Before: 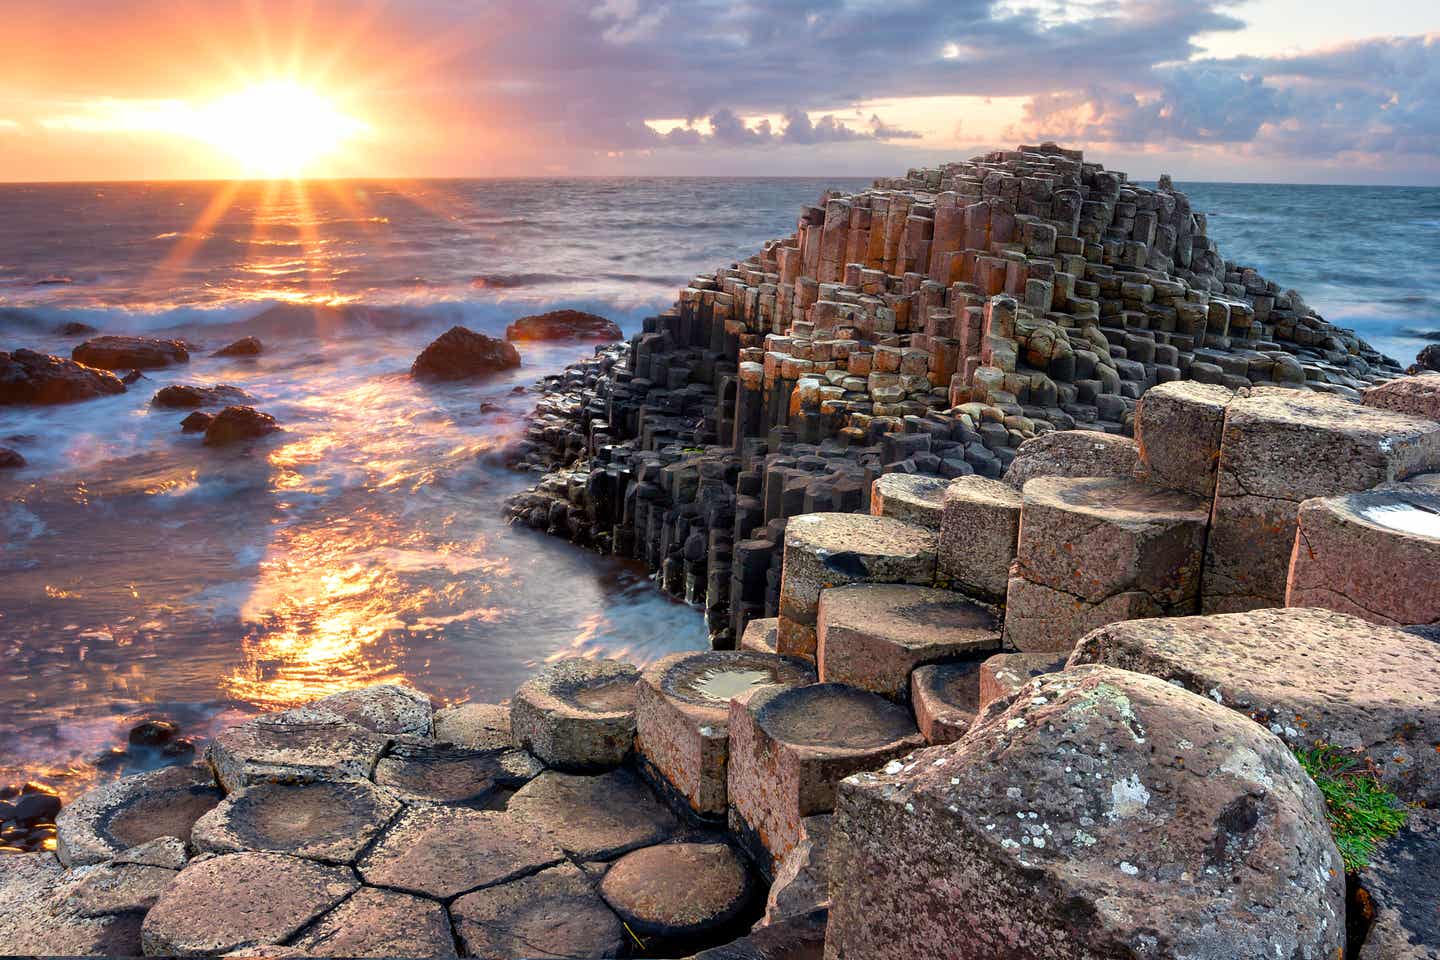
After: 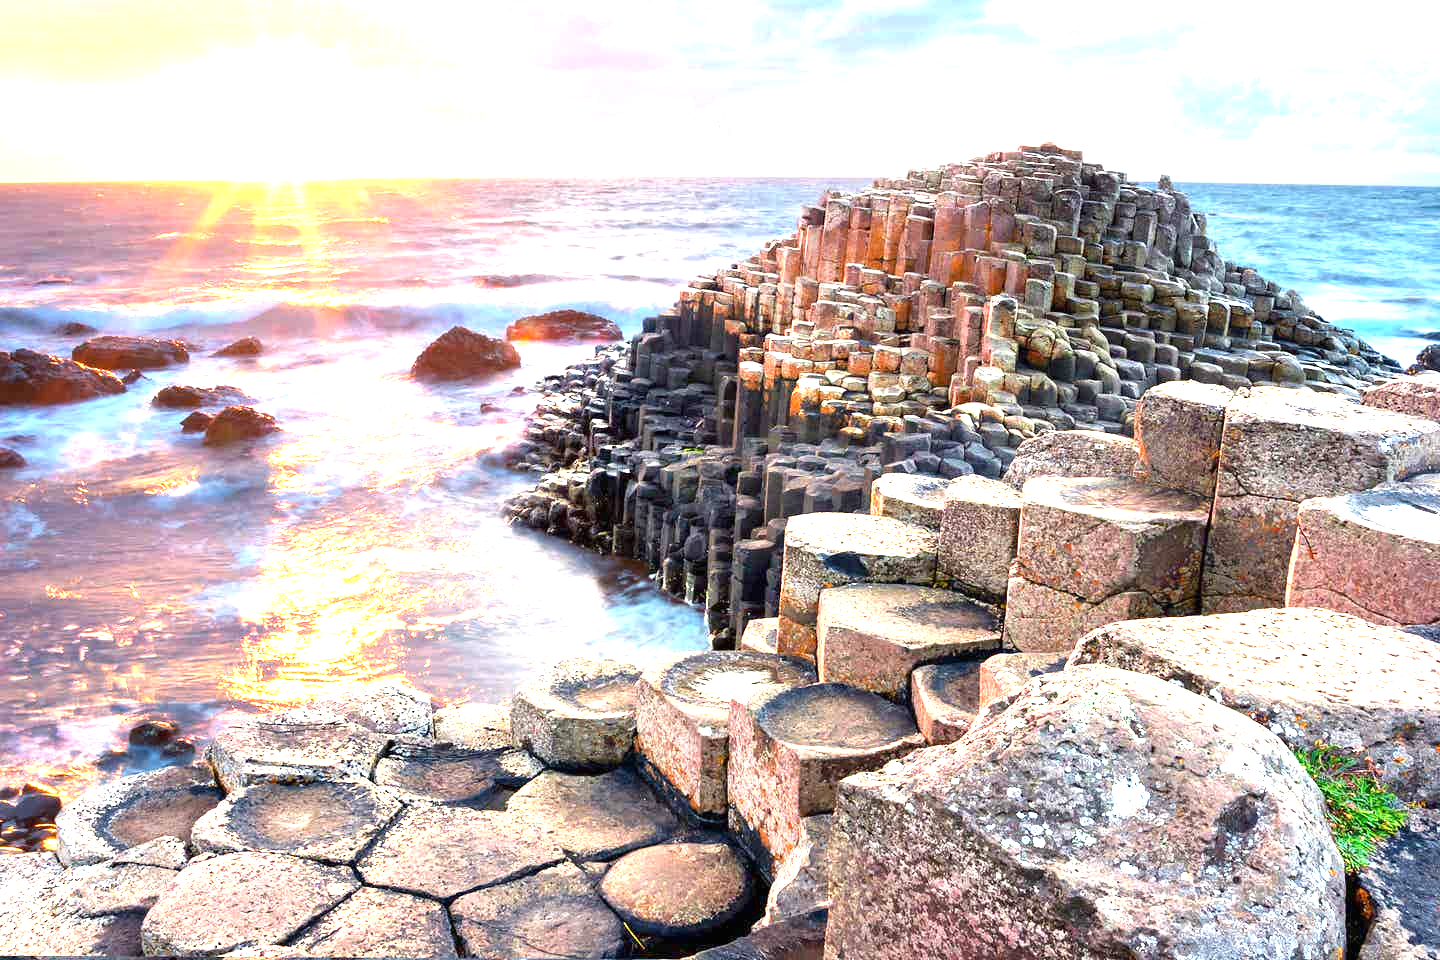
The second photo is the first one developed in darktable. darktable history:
exposure: black level correction 0, exposure 1.886 EV, compensate highlight preservation false
